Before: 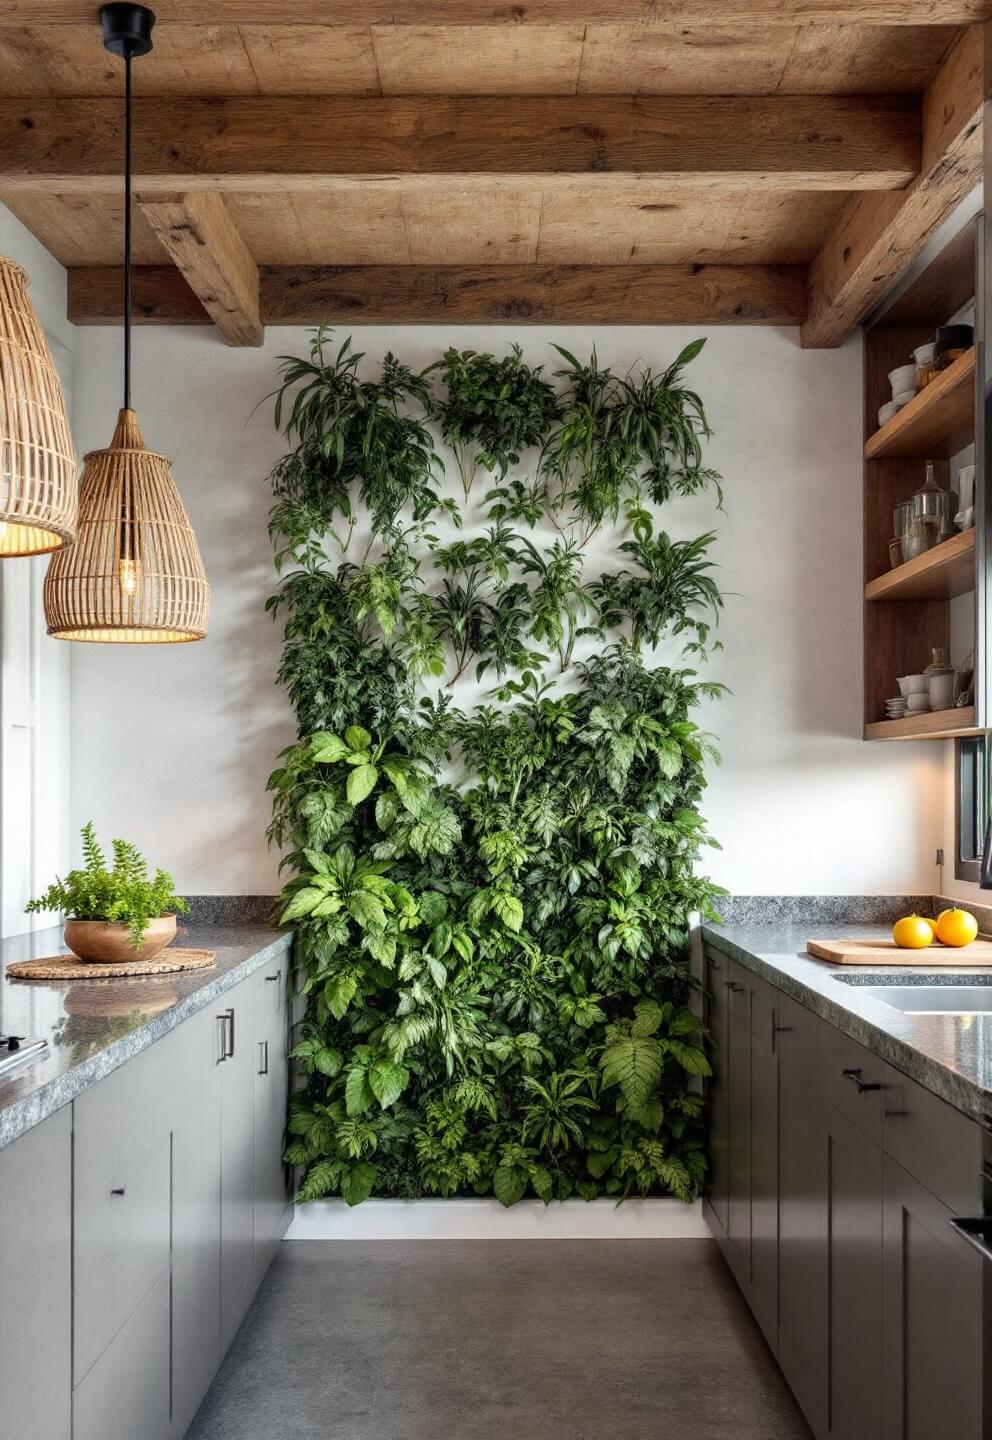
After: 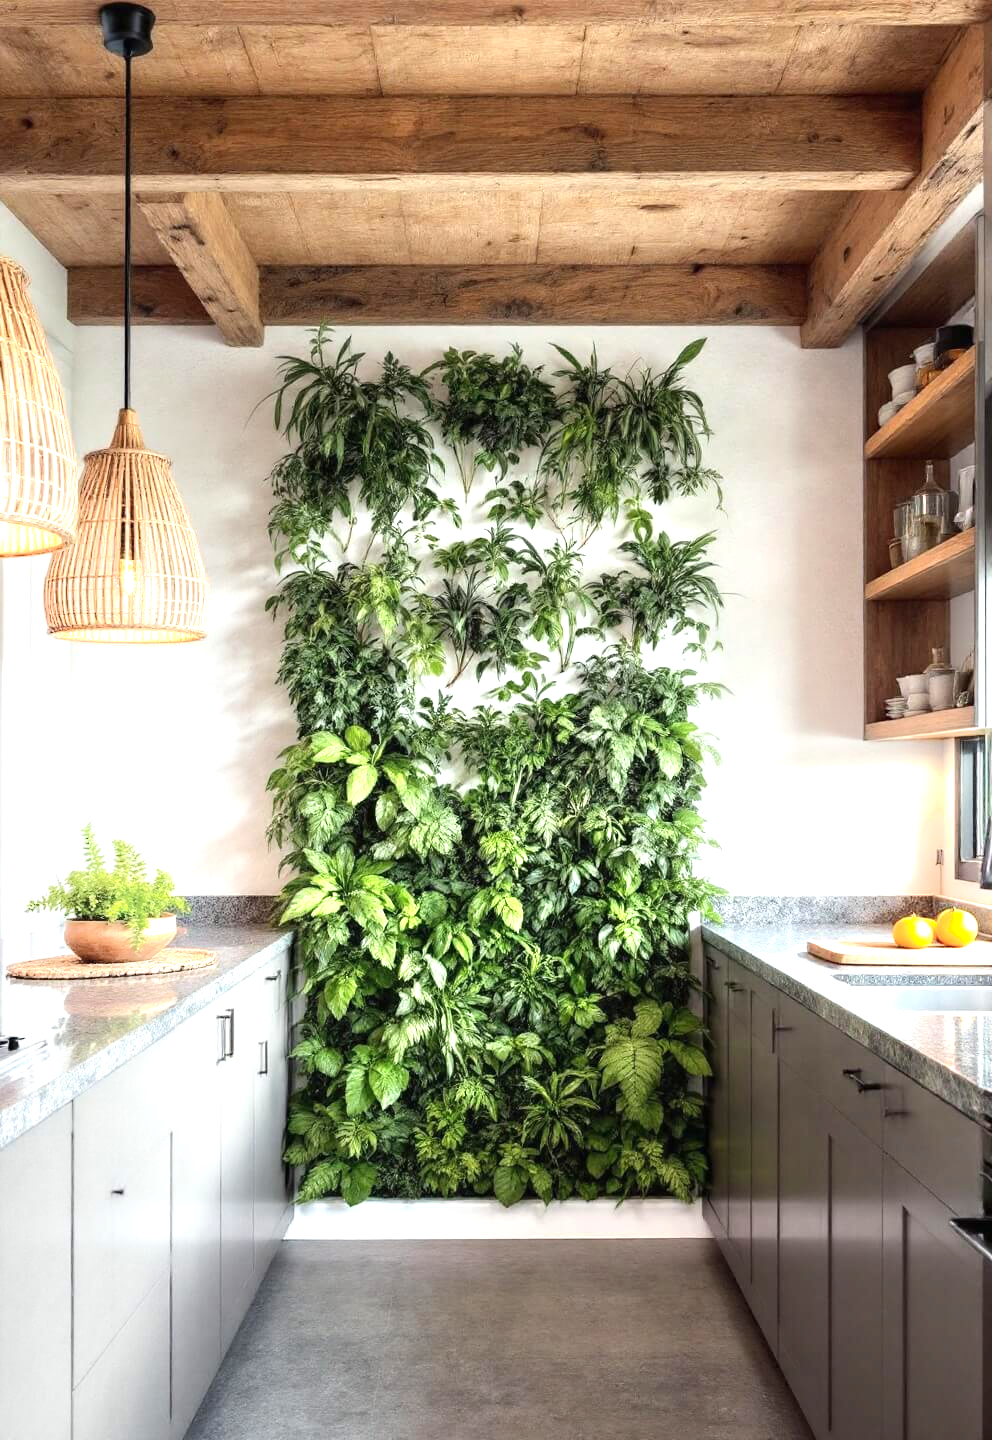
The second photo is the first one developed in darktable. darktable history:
shadows and highlights: shadows -23.08, highlights 46.15, soften with gaussian
white balance: emerald 1
exposure: black level correction 0, exposure 1 EV, compensate exposure bias true, compensate highlight preservation false
